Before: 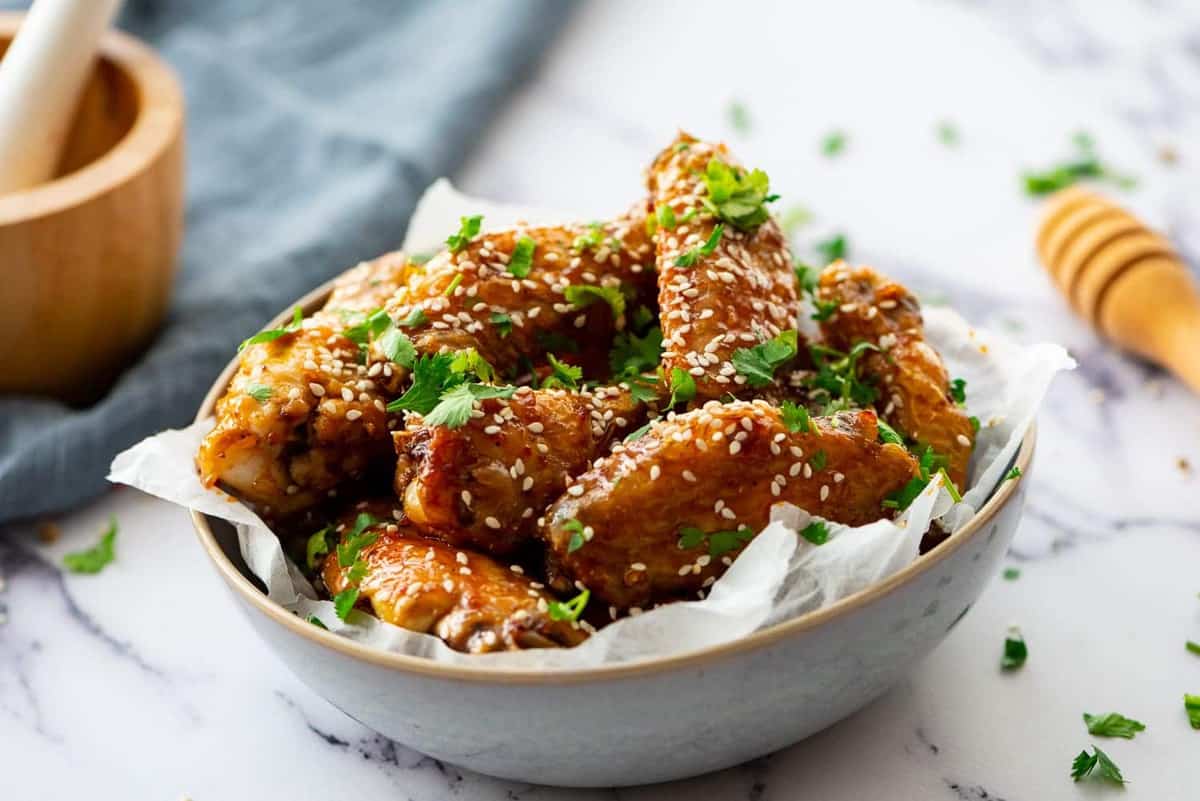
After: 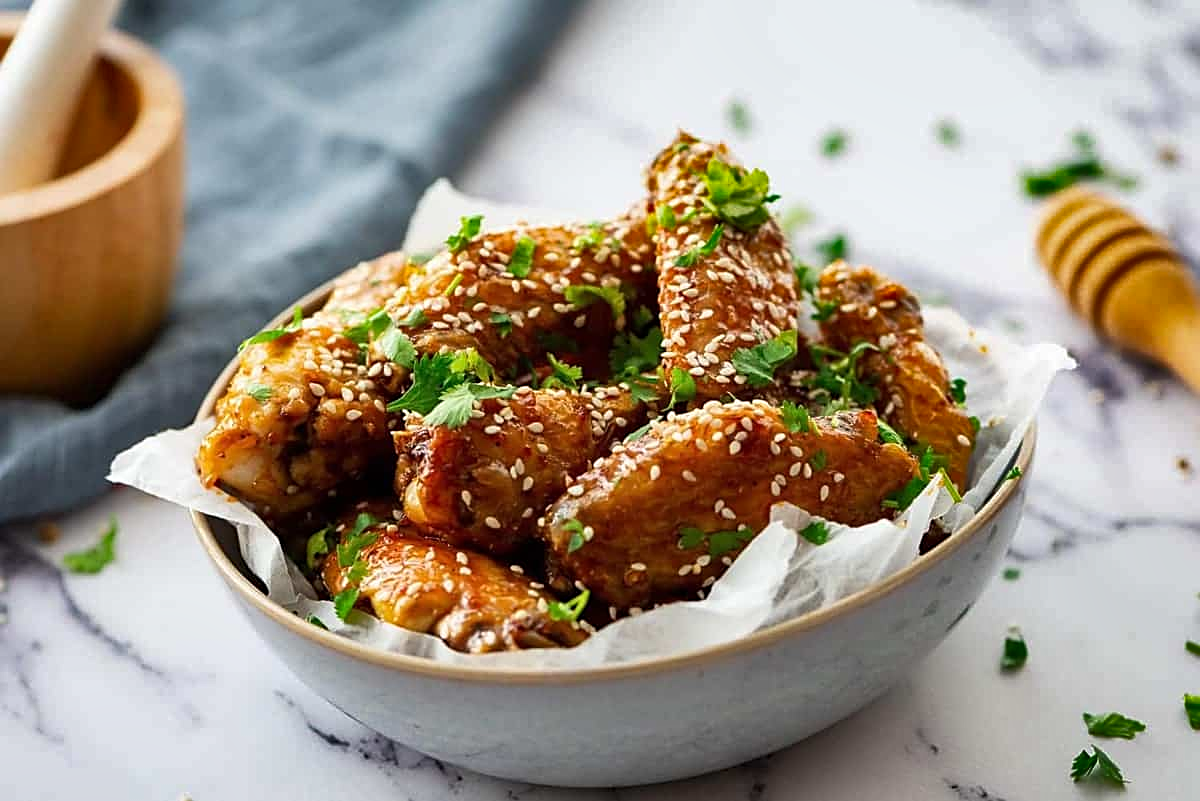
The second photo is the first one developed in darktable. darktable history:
shadows and highlights: radius 106.38, shadows 23.34, highlights -58.64, low approximation 0.01, soften with gaussian
sharpen: on, module defaults
